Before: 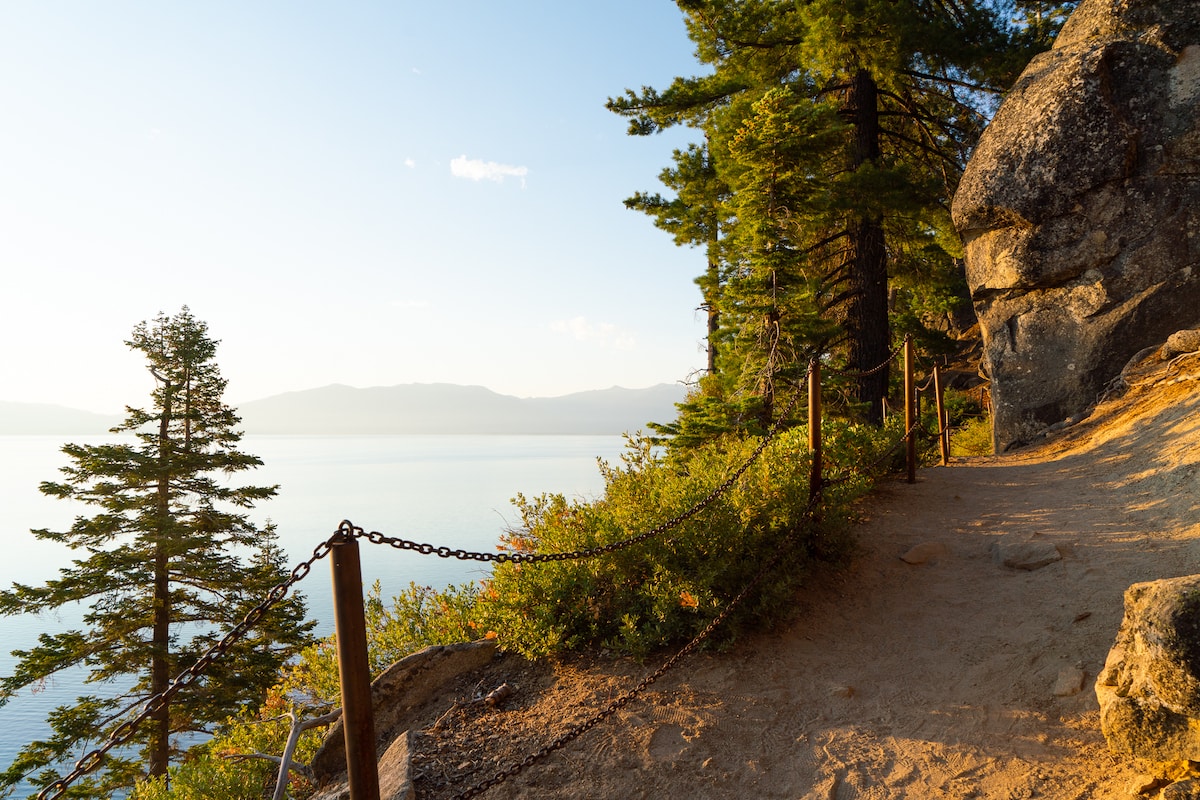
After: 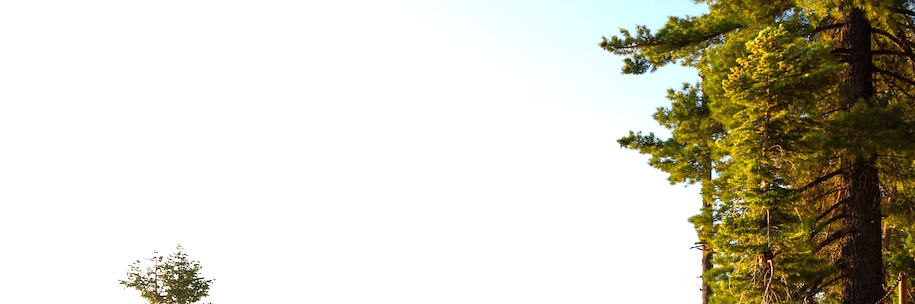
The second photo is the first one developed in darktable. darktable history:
exposure: exposure 0.648 EV, compensate highlight preservation false
rotate and perspective: automatic cropping off
crop: left 0.579%, top 7.627%, right 23.167%, bottom 54.275%
